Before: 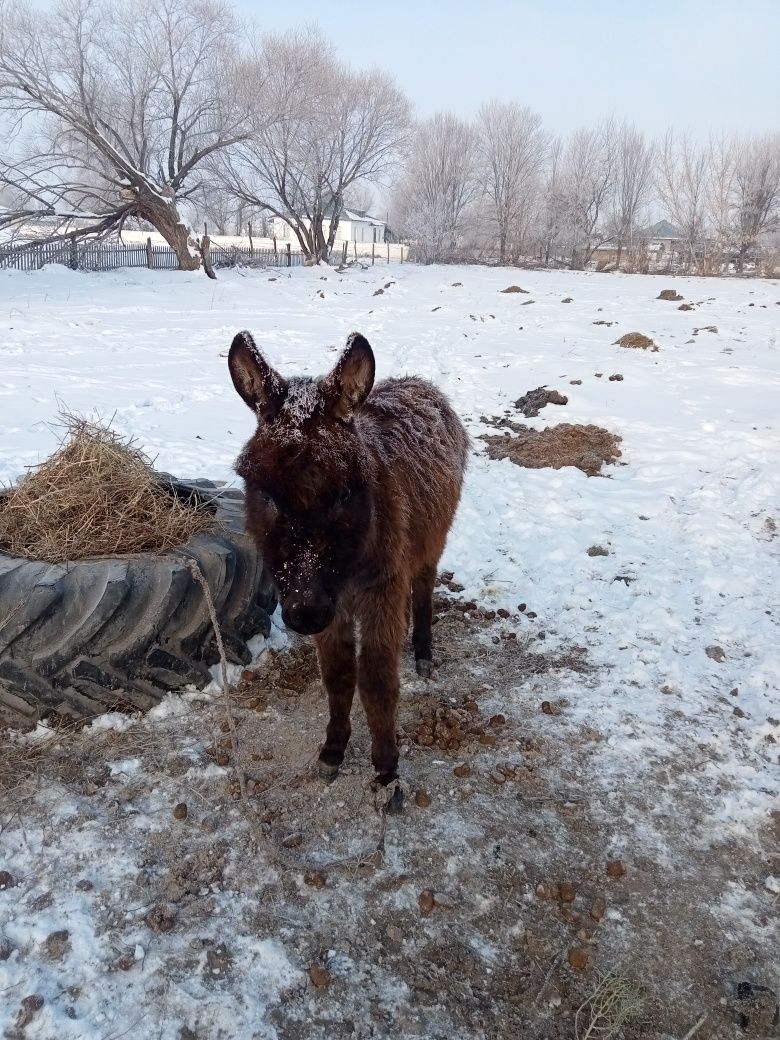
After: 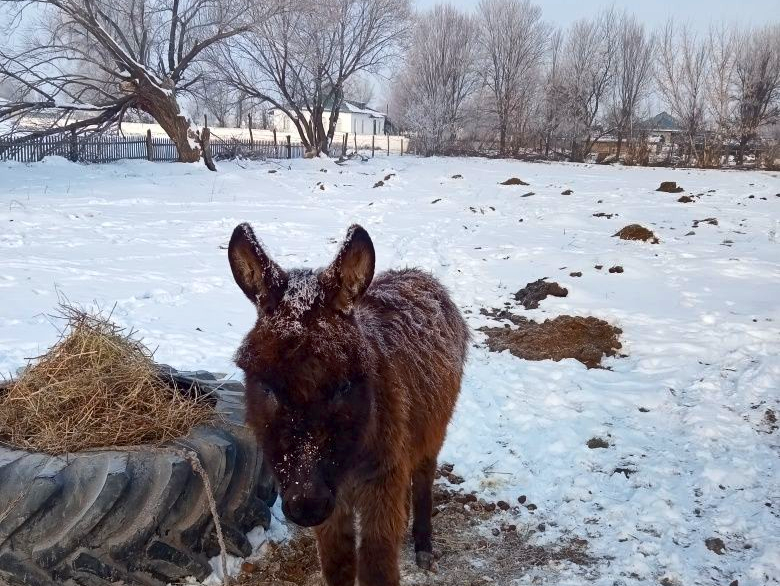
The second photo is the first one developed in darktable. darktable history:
shadows and highlights: radius 106.72, shadows 23.41, highlights -58.92, low approximation 0.01, soften with gaussian
crop and rotate: top 10.477%, bottom 33.135%
color balance rgb: power › hue 62.4°, linear chroma grading › global chroma 14.687%, perceptual saturation grading › global saturation 17.547%, perceptual brilliance grading › highlights 13.283%, perceptual brilliance grading › mid-tones 7.568%, perceptual brilliance grading › shadows -17.694%, contrast -20.358%
local contrast: mode bilateral grid, contrast 15, coarseness 35, detail 106%, midtone range 0.2
